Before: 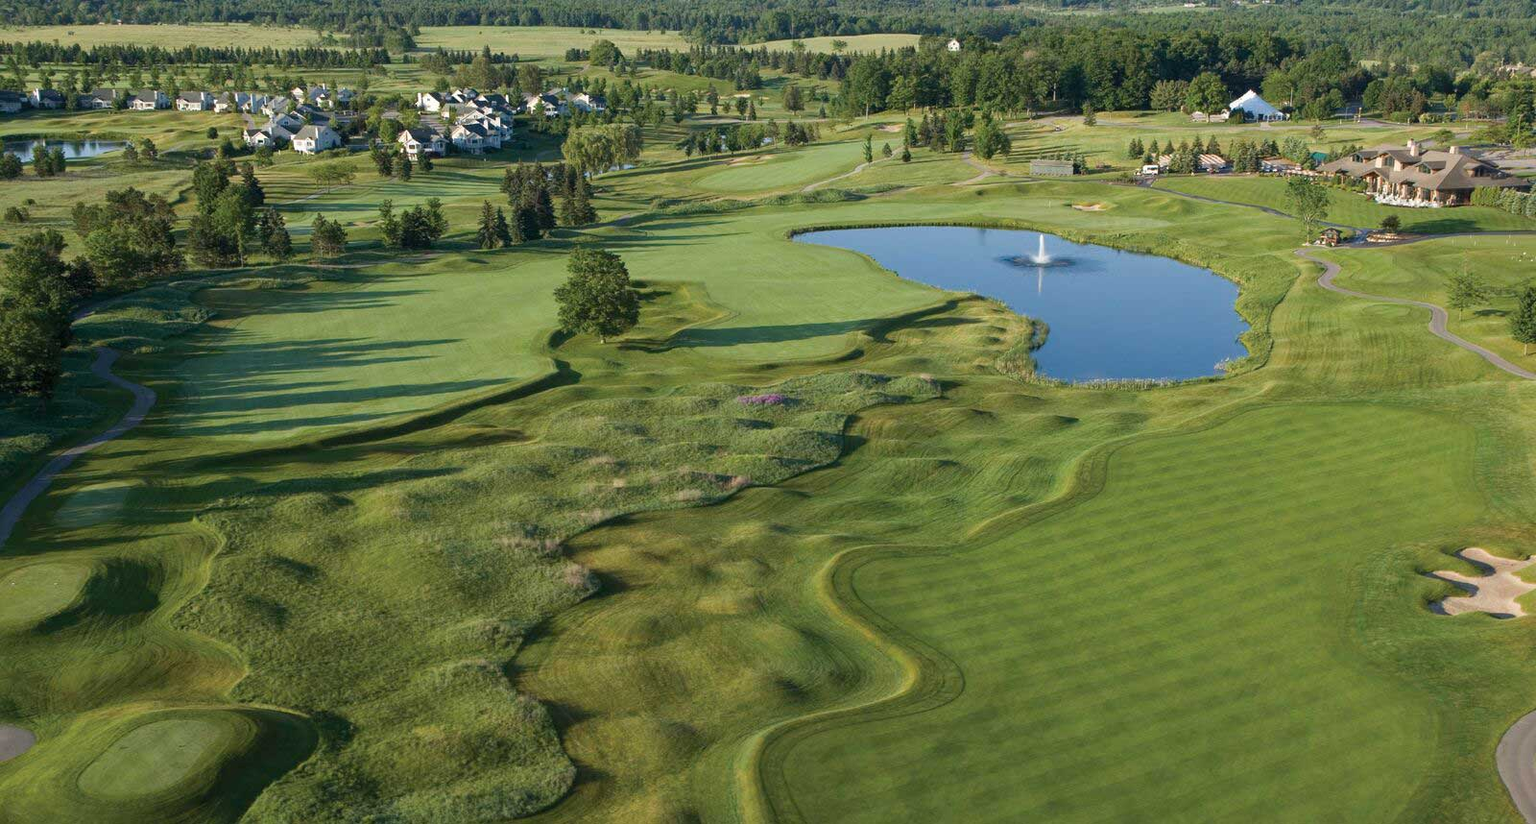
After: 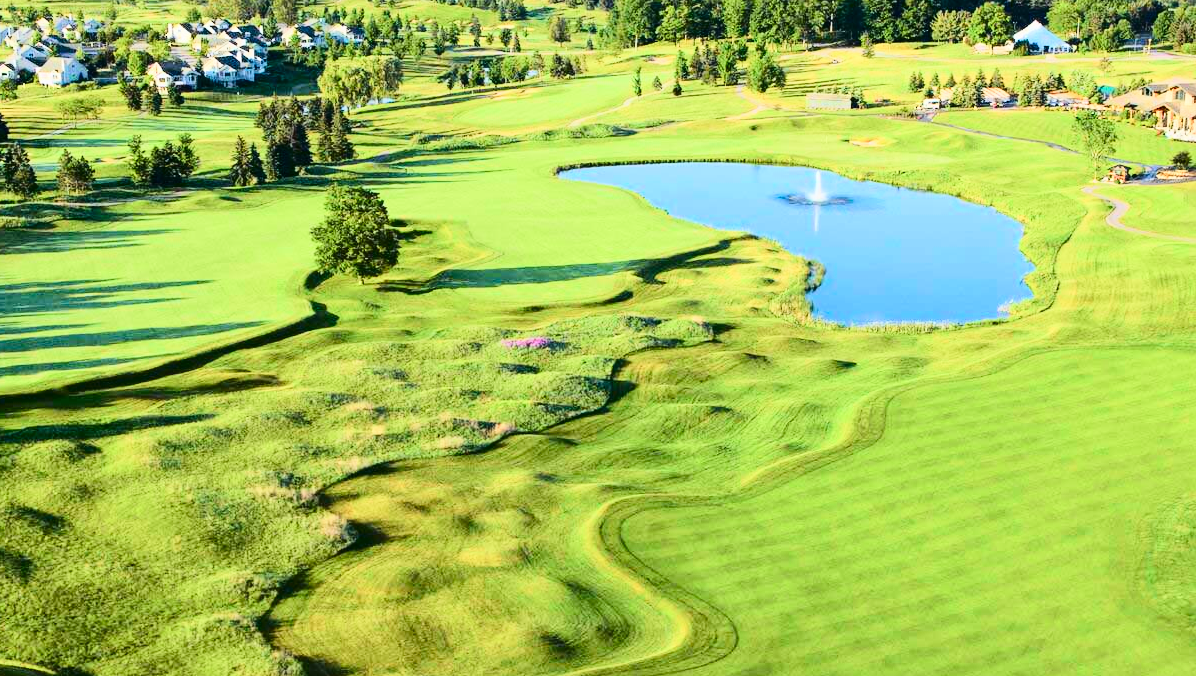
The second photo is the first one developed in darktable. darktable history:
crop: left 16.704%, top 8.531%, right 8.516%, bottom 12.593%
exposure: exposure -0.05 EV, compensate highlight preservation false
tone equalizer: -7 EV 0.16 EV, -6 EV 0.636 EV, -5 EV 1.18 EV, -4 EV 1.37 EV, -3 EV 1.16 EV, -2 EV 0.6 EV, -1 EV 0.145 EV, edges refinement/feathering 500, mask exposure compensation -1.57 EV, preserve details no
tone curve: curves: ch0 [(0, 0) (0.187, 0.12) (0.384, 0.363) (0.618, 0.698) (0.754, 0.857) (0.875, 0.956) (1, 0.987)]; ch1 [(0, 0) (0.402, 0.36) (0.476, 0.466) (0.501, 0.501) (0.518, 0.514) (0.564, 0.608) (0.614, 0.664) (0.692, 0.744) (1, 1)]; ch2 [(0, 0) (0.435, 0.412) (0.483, 0.481) (0.503, 0.503) (0.522, 0.535) (0.563, 0.601) (0.627, 0.699) (0.699, 0.753) (0.997, 0.858)], color space Lab, independent channels, preserve colors none
